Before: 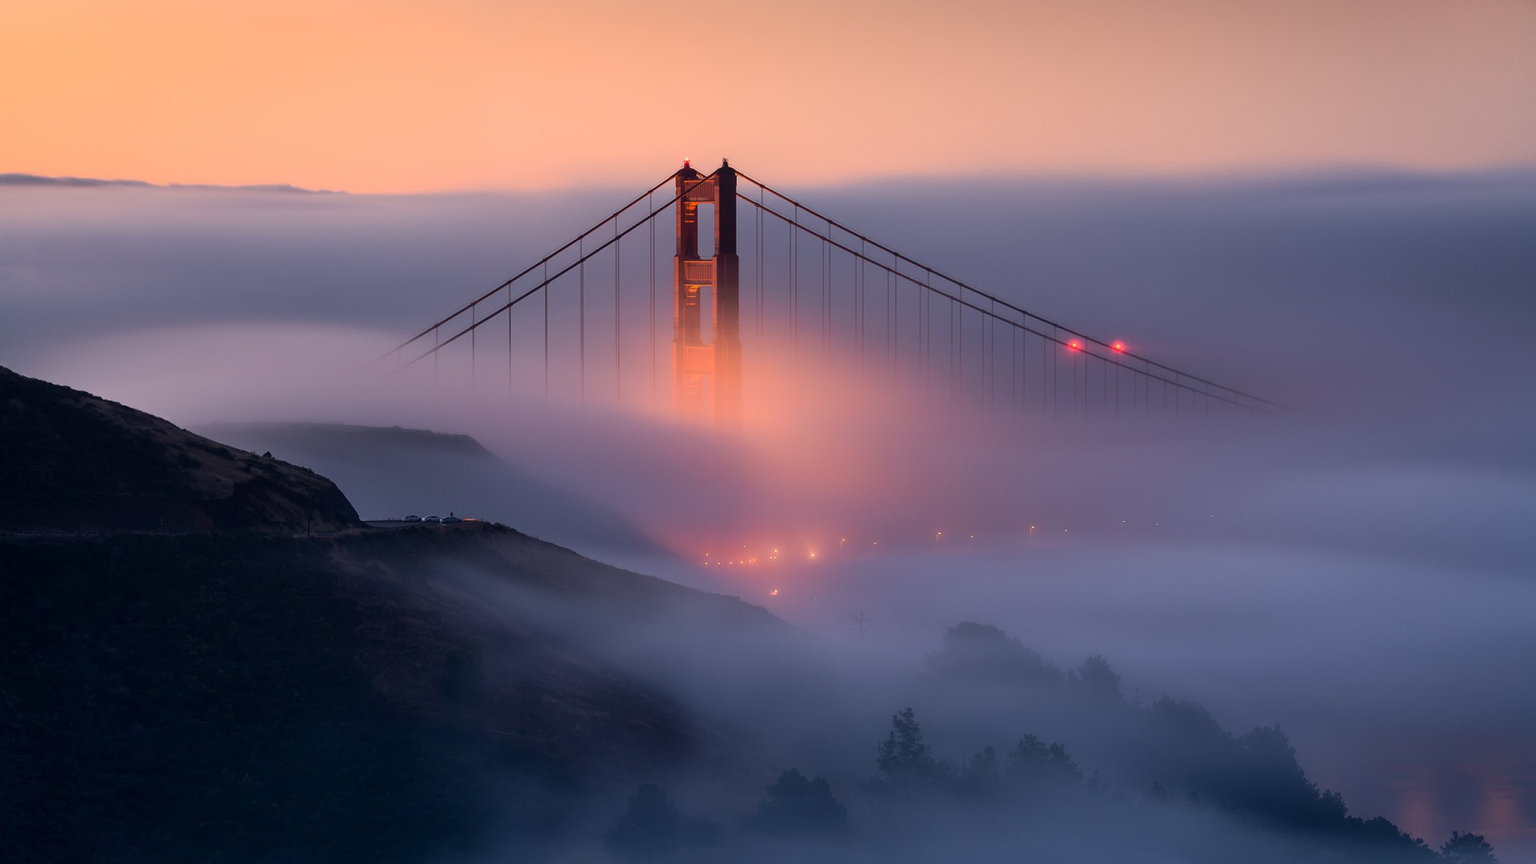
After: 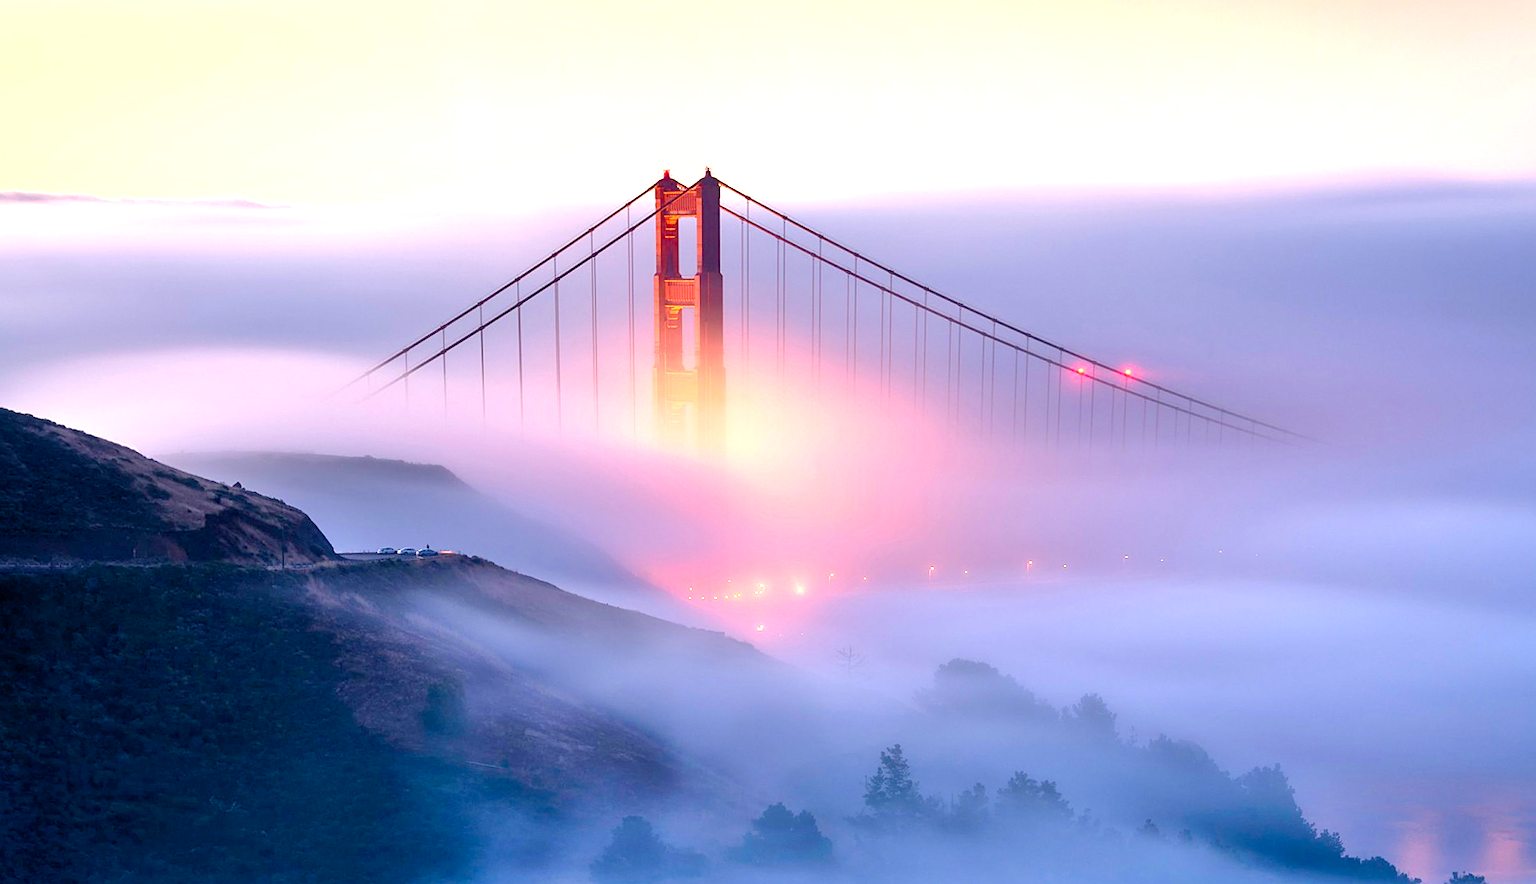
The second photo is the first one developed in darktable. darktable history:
color balance rgb: global offset › luminance -0.51%, perceptual saturation grading › global saturation 27.53%, perceptual saturation grading › highlights -25%, perceptual saturation grading › shadows 25%, perceptual brilliance grading › highlights 6.62%, perceptual brilliance grading › mid-tones 17.07%, perceptual brilliance grading › shadows -5.23%
exposure: black level correction 0, exposure 1.45 EV, compensate exposure bias true, compensate highlight preservation false
rgb levels: preserve colors max RGB
rotate and perspective: rotation 0.074°, lens shift (vertical) 0.096, lens shift (horizontal) -0.041, crop left 0.043, crop right 0.952, crop top 0.024, crop bottom 0.979
tone equalizer: -7 EV 0.15 EV, -6 EV 0.6 EV, -5 EV 1.15 EV, -4 EV 1.33 EV, -3 EV 1.15 EV, -2 EV 0.6 EV, -1 EV 0.15 EV, mask exposure compensation -0.5 EV
sharpen: amount 0.2
